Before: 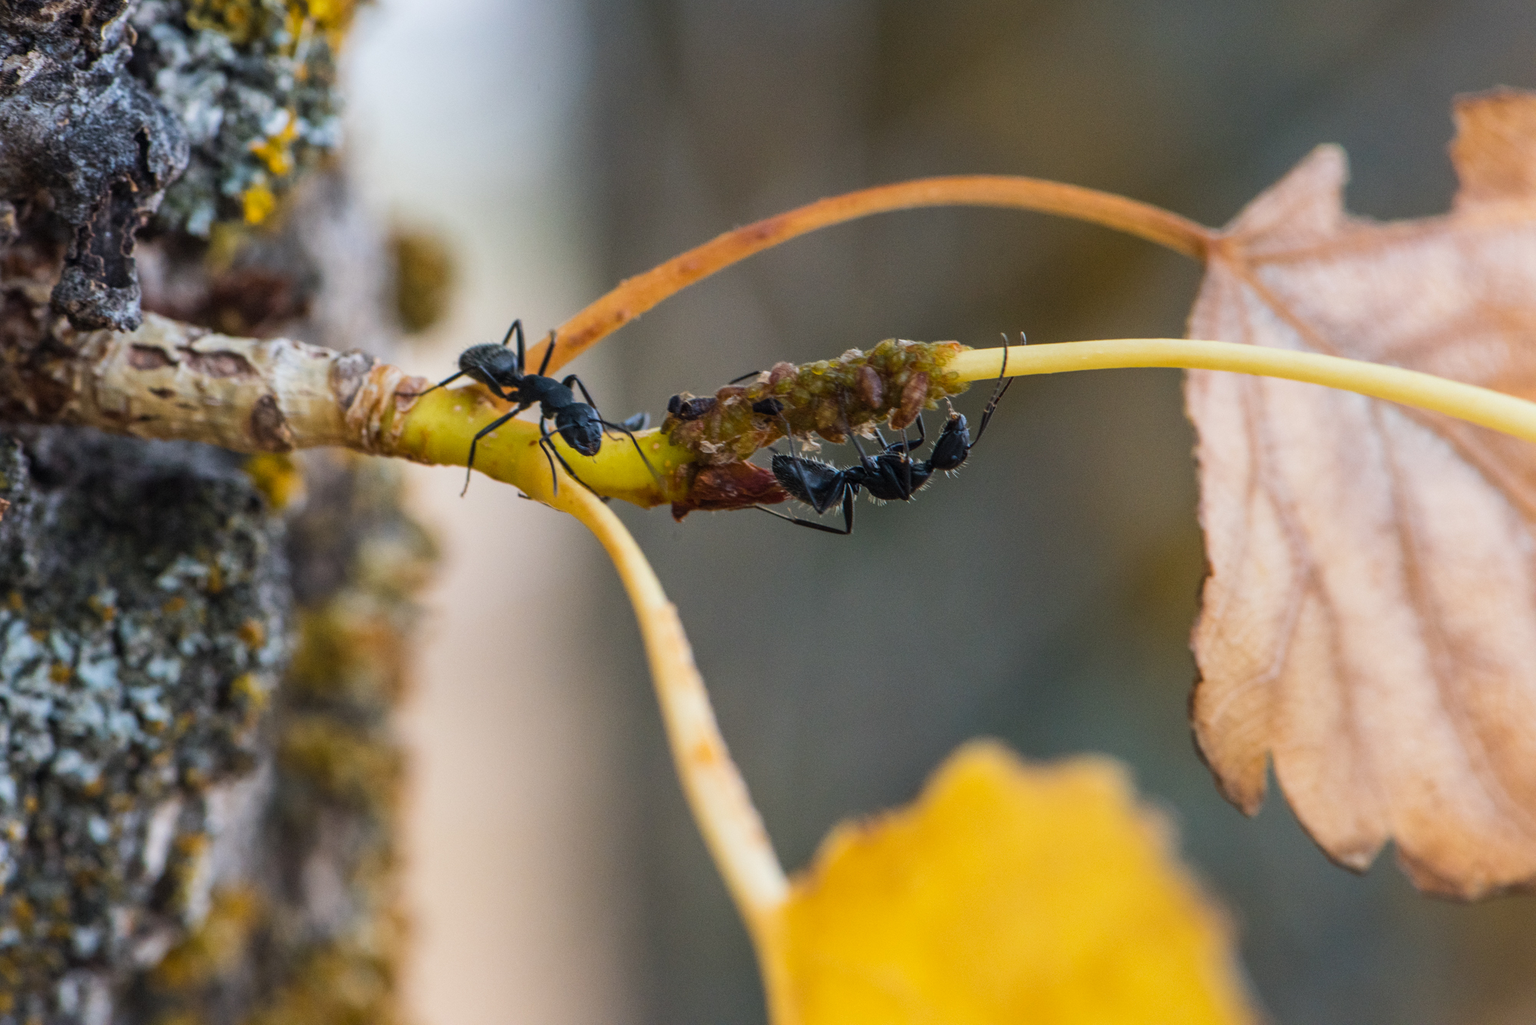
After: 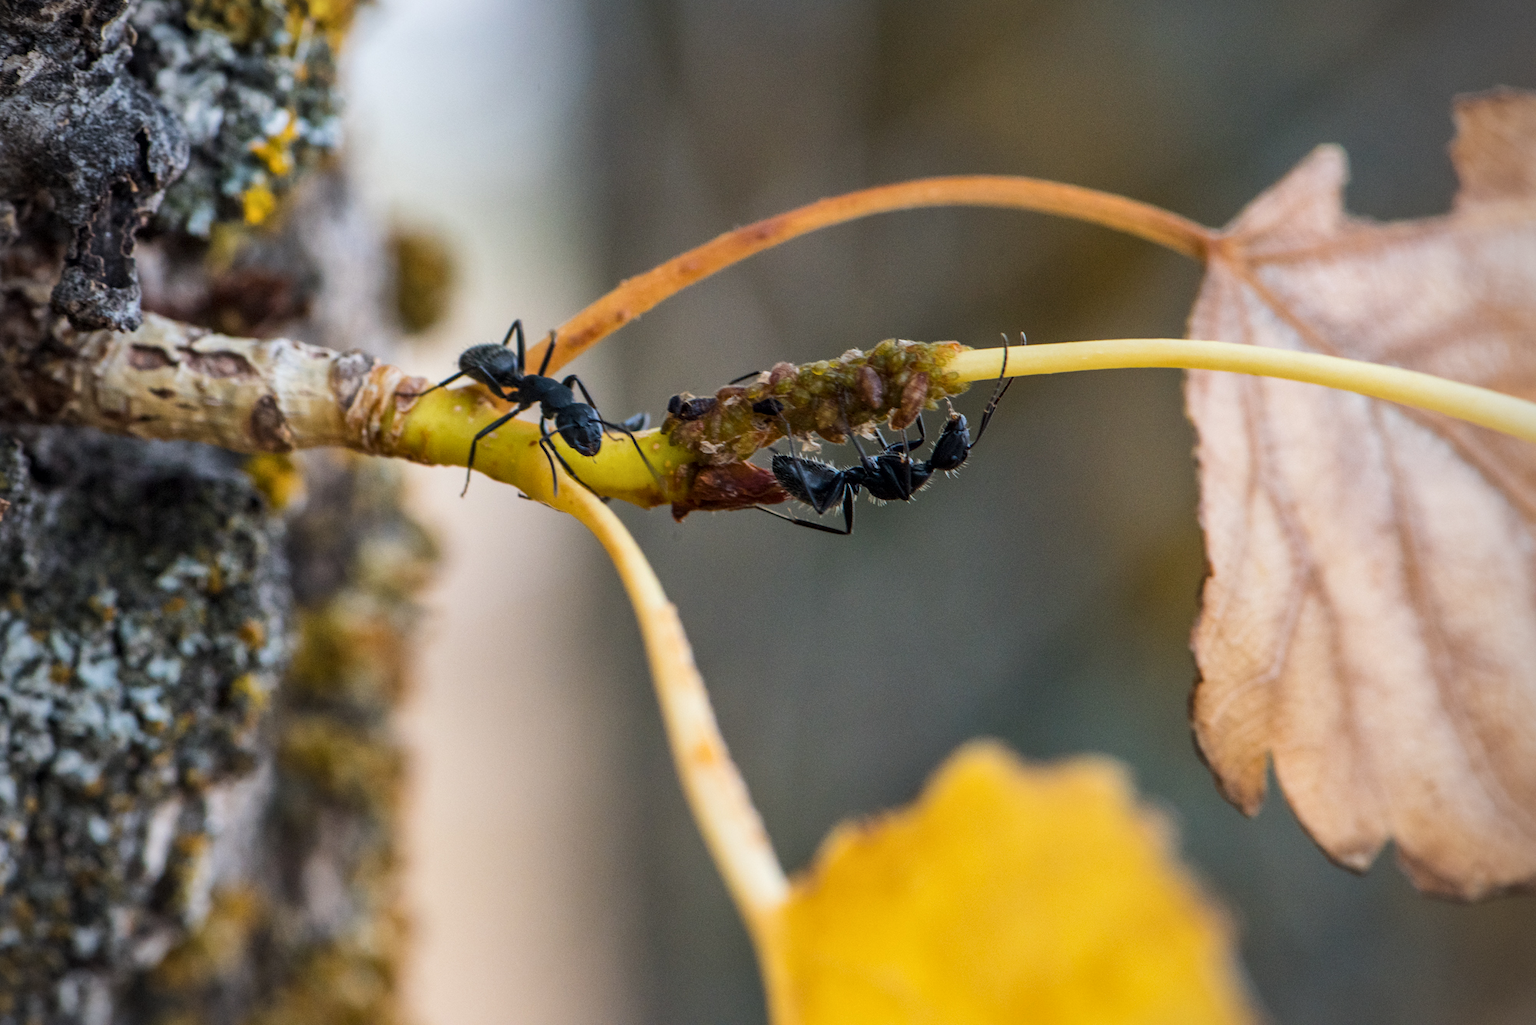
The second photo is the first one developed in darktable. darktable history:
local contrast: mode bilateral grid, contrast 25, coarseness 50, detail 123%, midtone range 0.2
vignetting: on, module defaults
